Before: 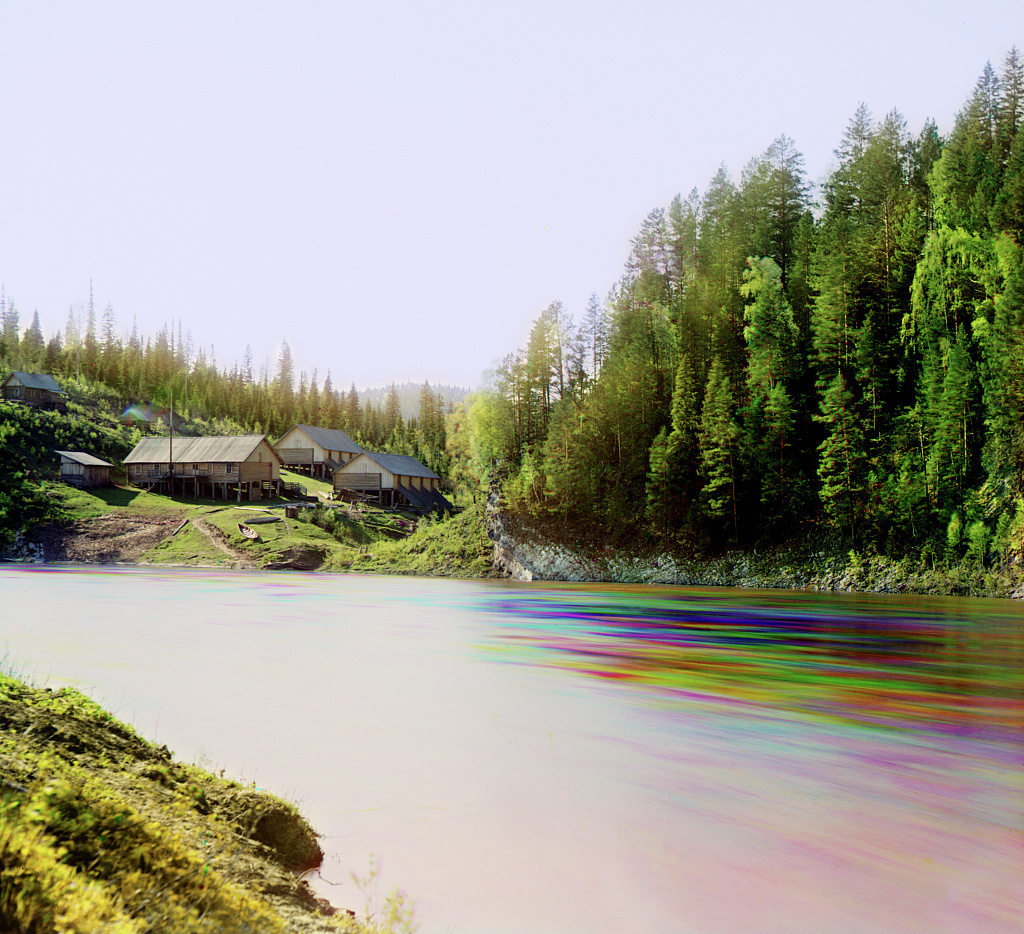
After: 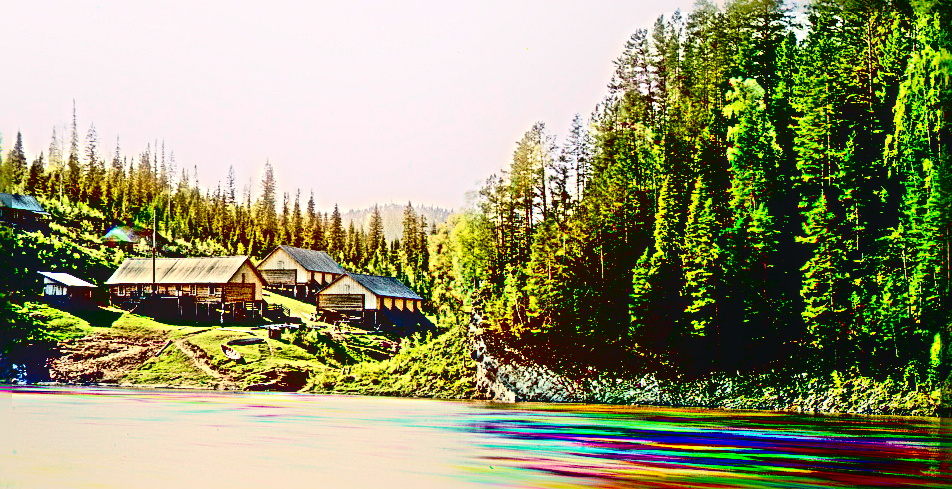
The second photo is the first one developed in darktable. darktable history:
sharpen: radius 6.3, amount 1.8, threshold 0
local contrast: detail 110%
exposure: black level correction 0.056, exposure -0.039 EV, compensate highlight preservation false
tone curve: curves: ch0 [(0, 0) (0.139, 0.067) (0.319, 0.269) (0.498, 0.505) (0.725, 0.824) (0.864, 0.945) (0.985, 1)]; ch1 [(0, 0) (0.291, 0.197) (0.456, 0.426) (0.495, 0.488) (0.557, 0.578) (0.599, 0.644) (0.702, 0.786) (1, 1)]; ch2 [(0, 0) (0.125, 0.089) (0.353, 0.329) (0.447, 0.43) (0.557, 0.566) (0.63, 0.667) (1, 1)], color space Lab, independent channels, preserve colors none
white balance: red 1.029, blue 0.92
crop: left 1.744%, top 19.225%, right 5.069%, bottom 28.357%
contrast brightness saturation: brightness 0.13
